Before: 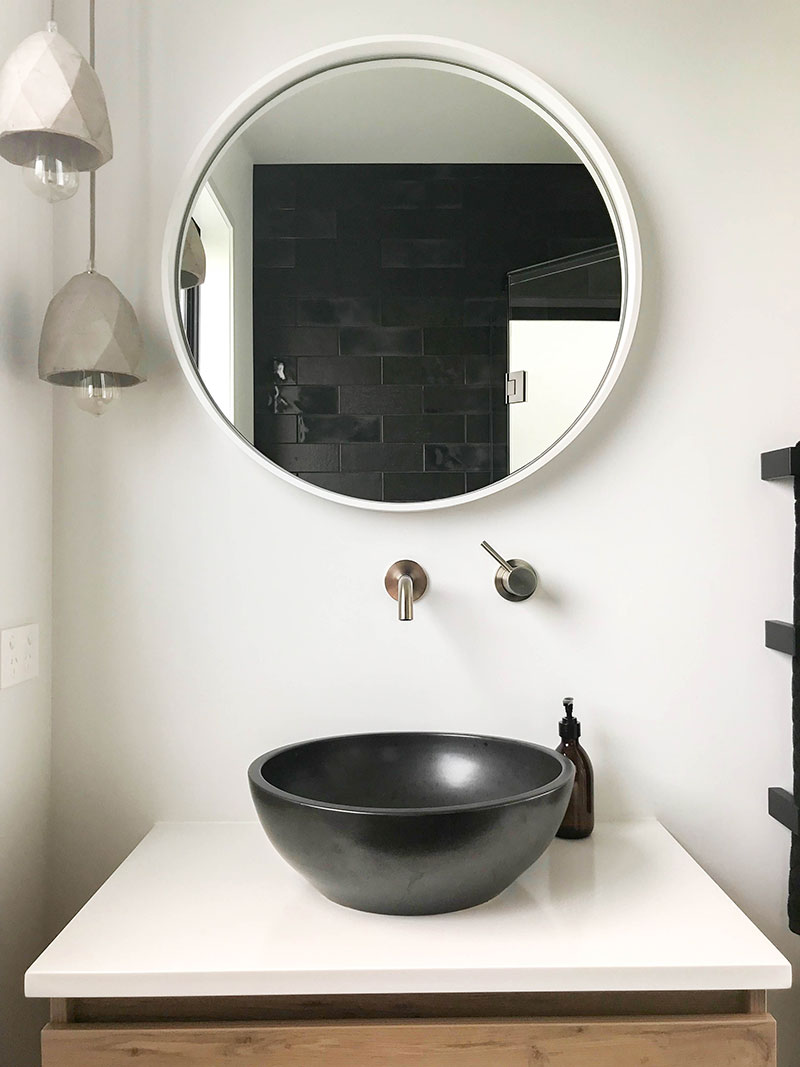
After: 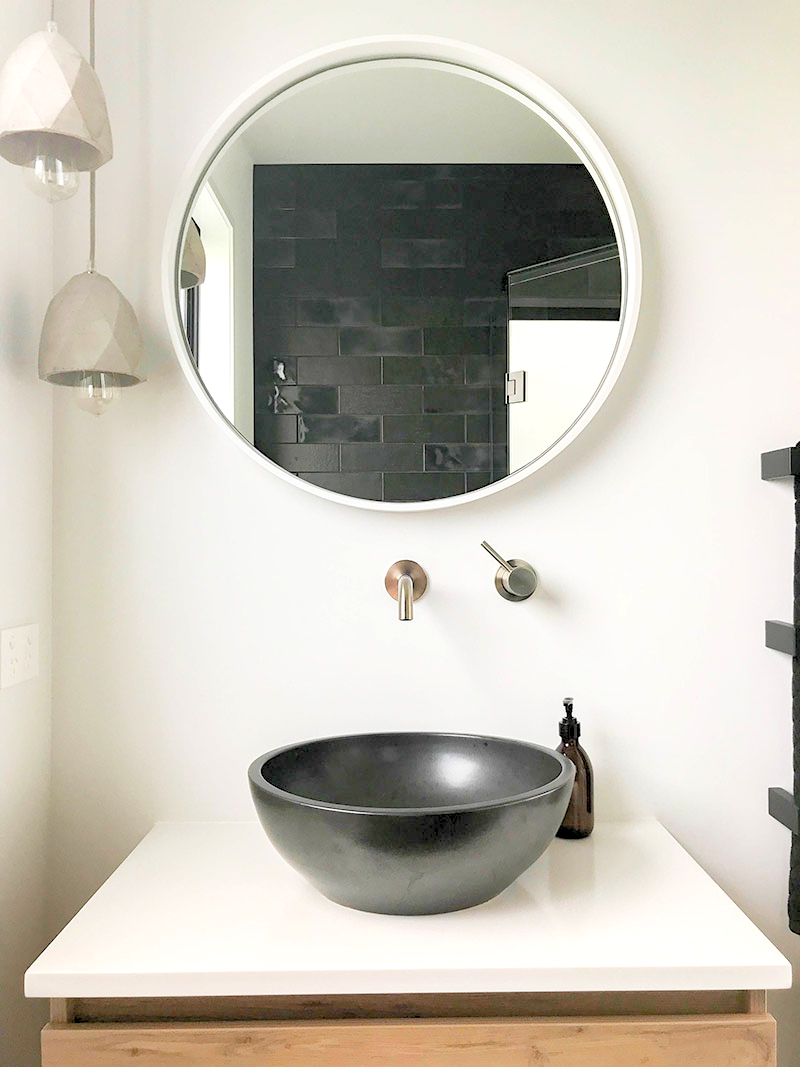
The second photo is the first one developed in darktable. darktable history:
levels: black 0.086%, levels [0.072, 0.414, 0.976]
